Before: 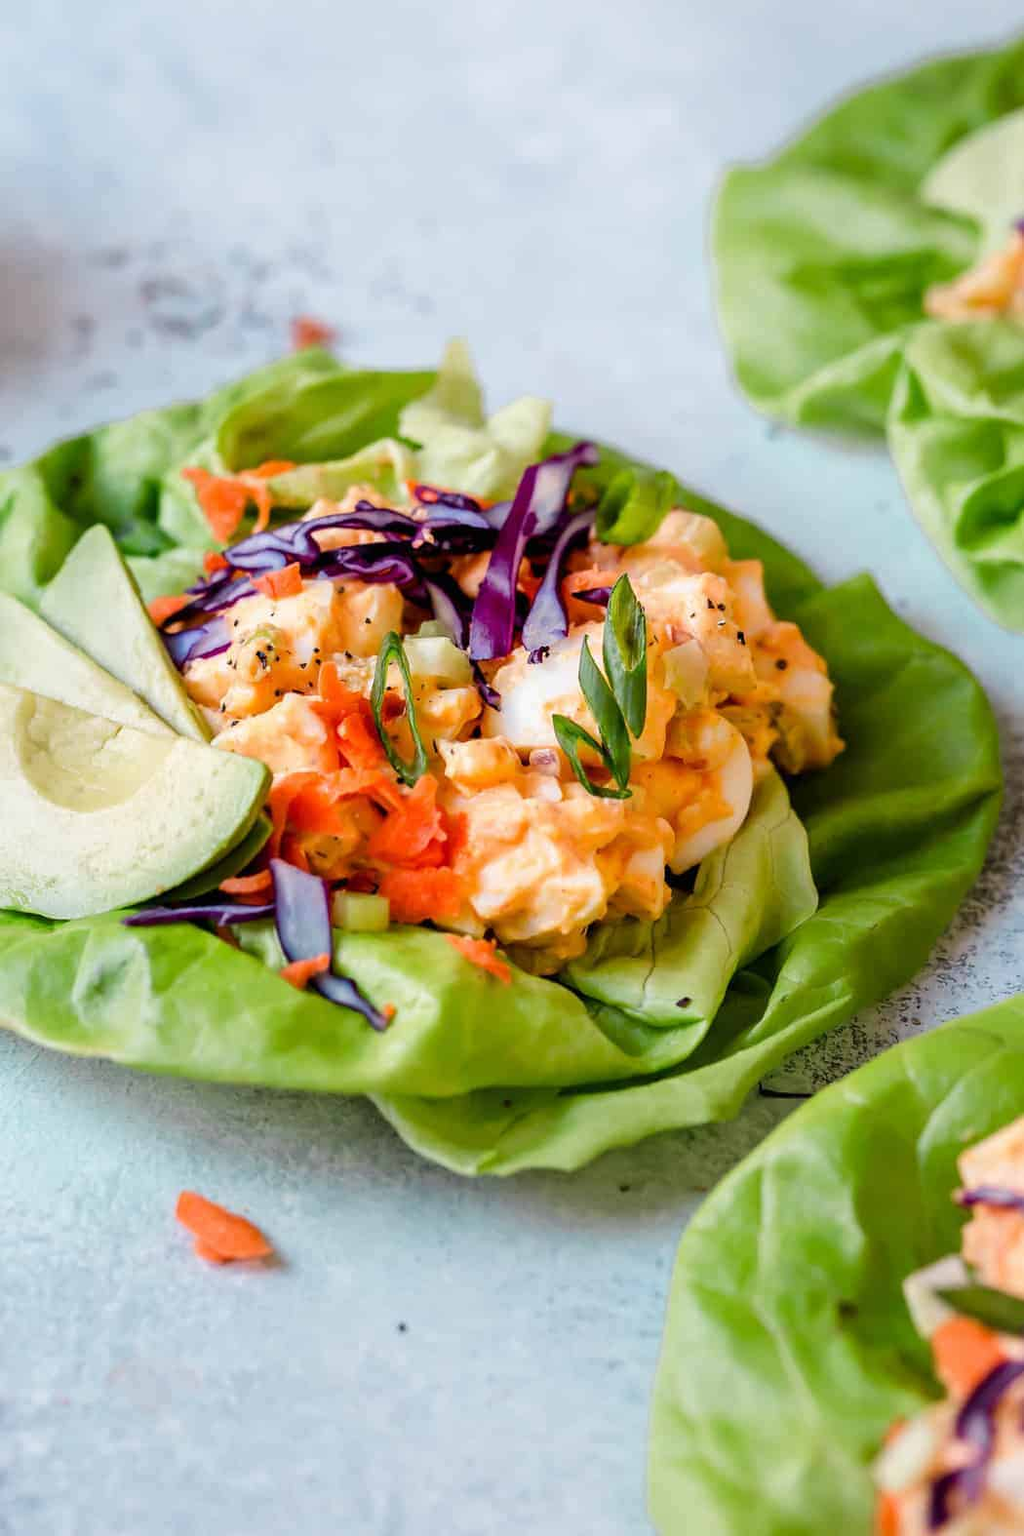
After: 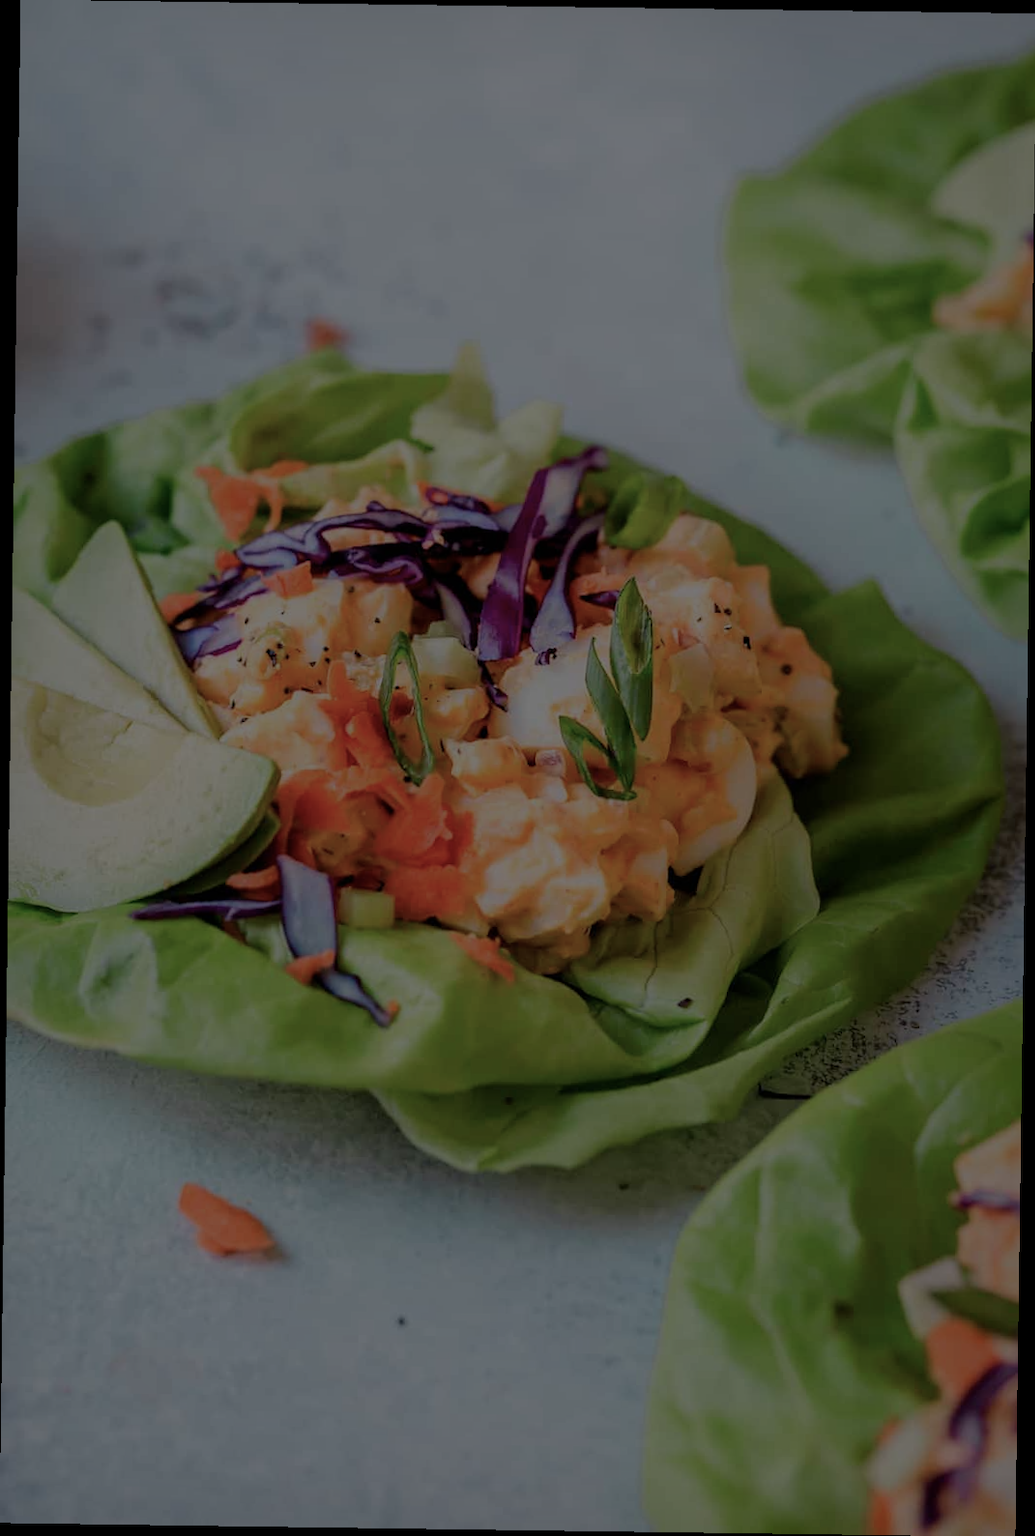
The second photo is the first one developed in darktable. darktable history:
rotate and perspective: rotation 0.8°, automatic cropping off
color balance rgb: perceptual brilliance grading › global brilliance -48.39%
shadows and highlights: shadows -24.28, highlights 49.77, soften with gaussian
